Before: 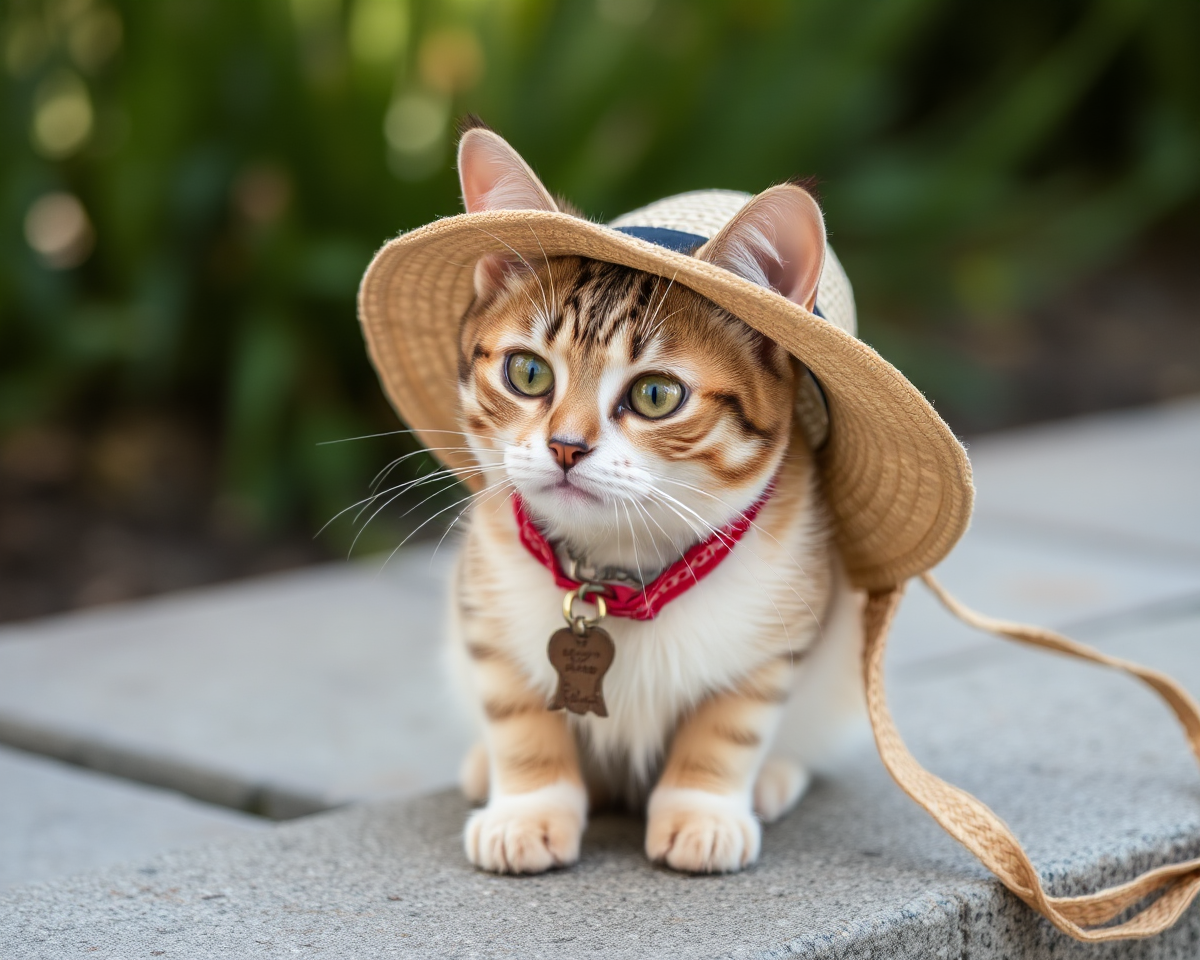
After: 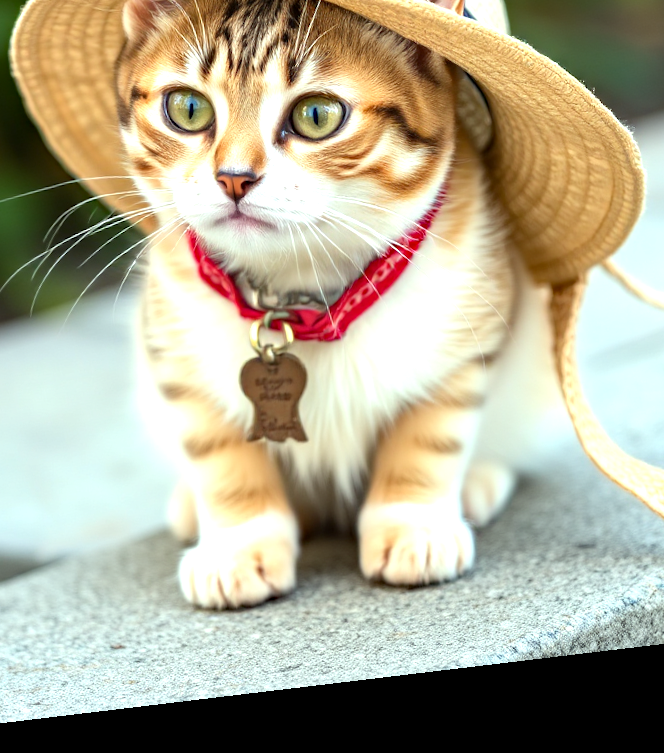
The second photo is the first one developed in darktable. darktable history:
rotate and perspective: rotation -6.83°, automatic cropping off
crop and rotate: left 29.237%, top 31.152%, right 19.807%
exposure: exposure 0.921 EV, compensate highlight preservation false
haze removal: compatibility mode true, adaptive false
color correction: highlights a* -8, highlights b* 3.1
